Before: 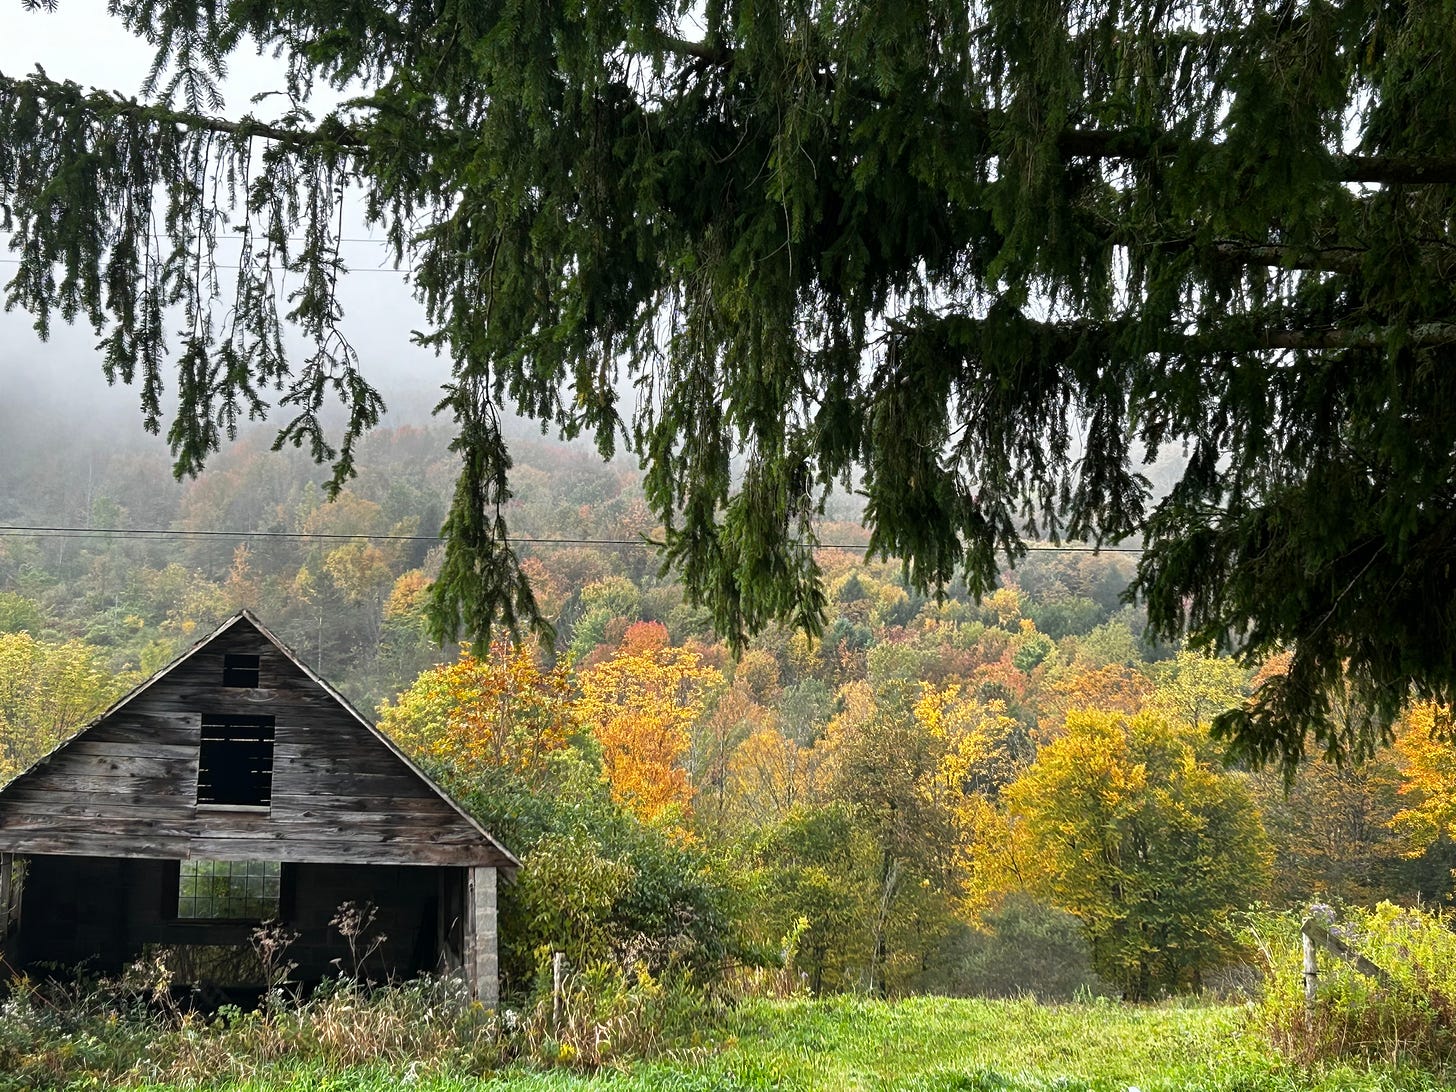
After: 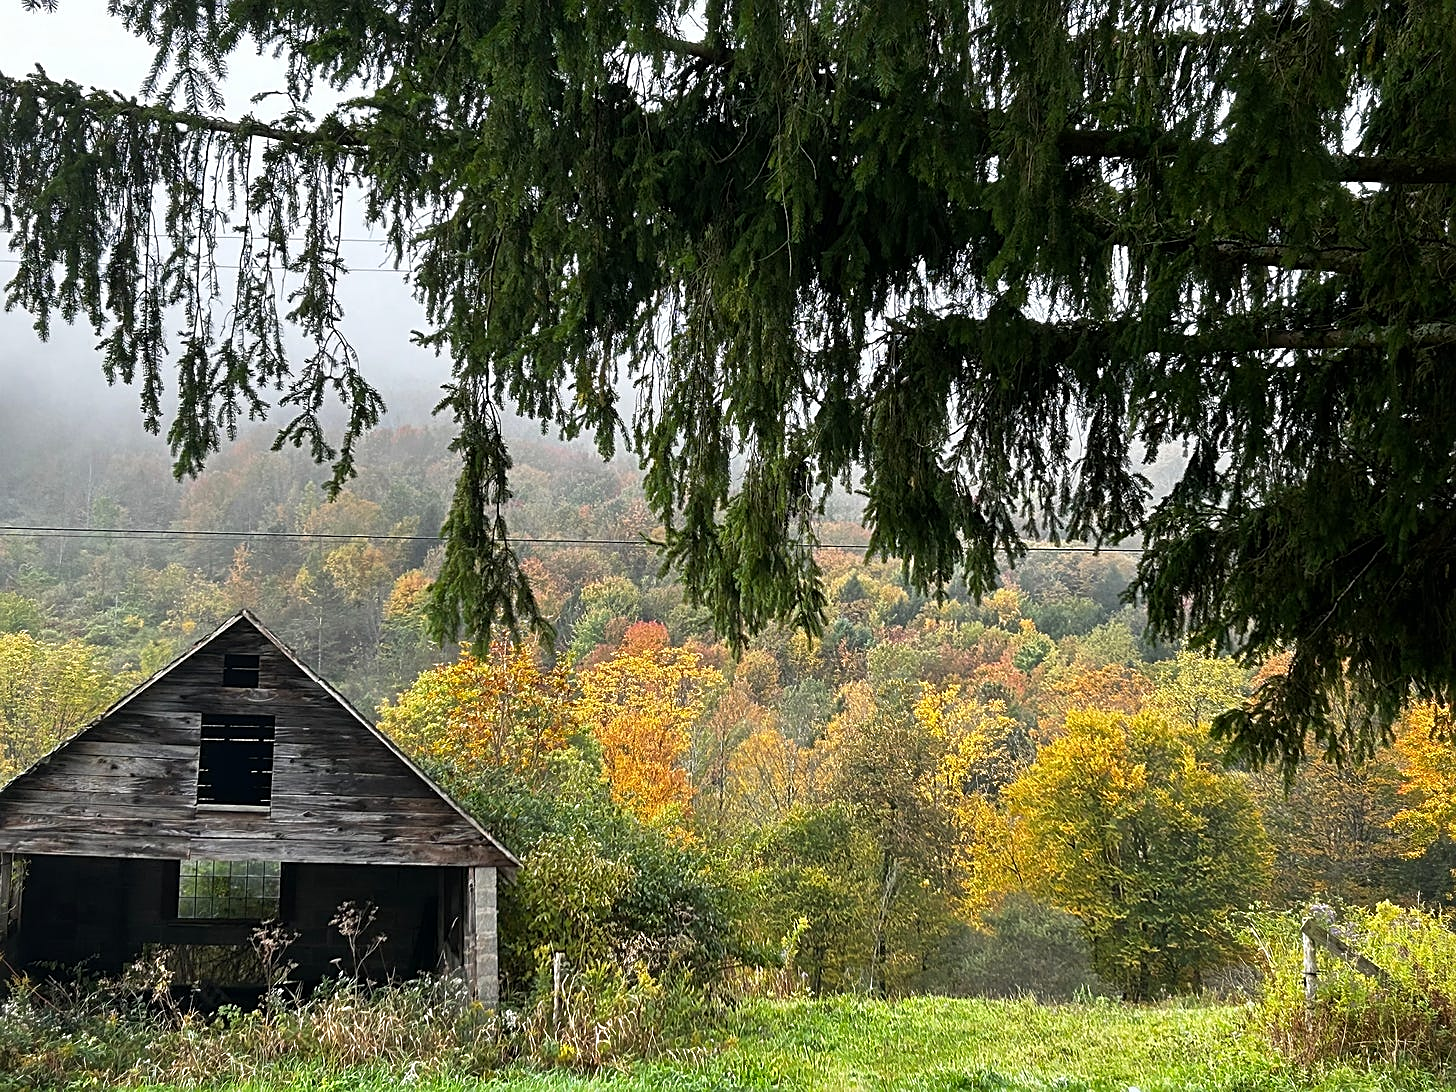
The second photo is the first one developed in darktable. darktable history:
sharpen: amount 0.5
